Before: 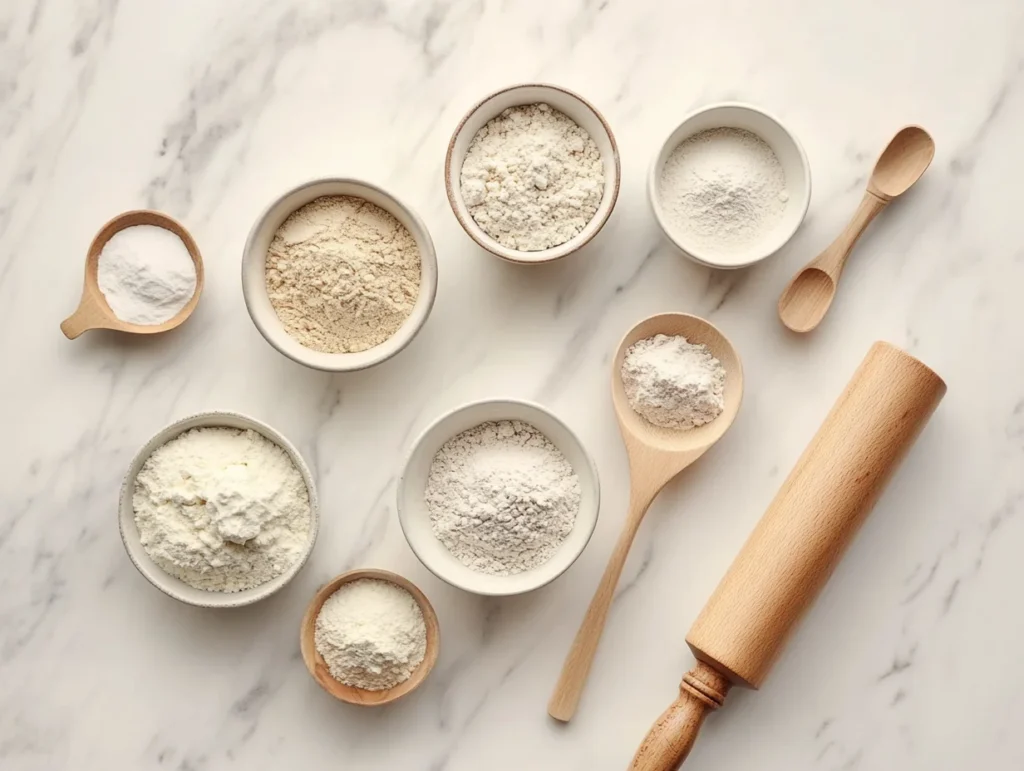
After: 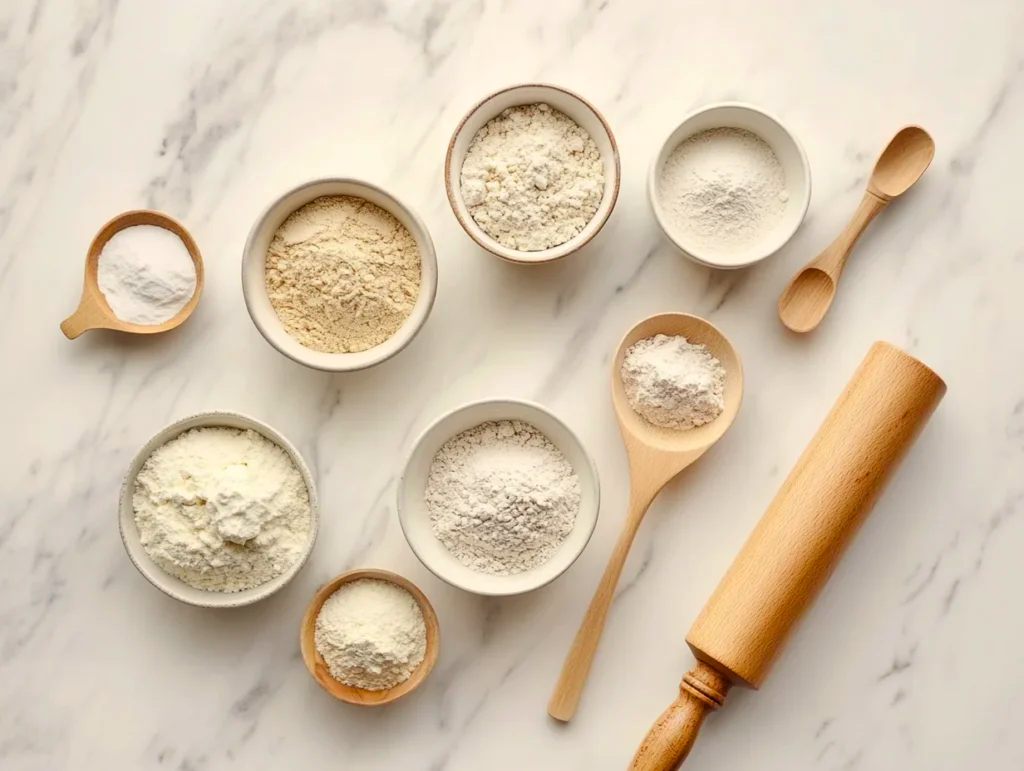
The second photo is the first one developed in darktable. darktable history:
color balance rgb: perceptual saturation grading › global saturation 30.468%, global vibrance 14.91%
